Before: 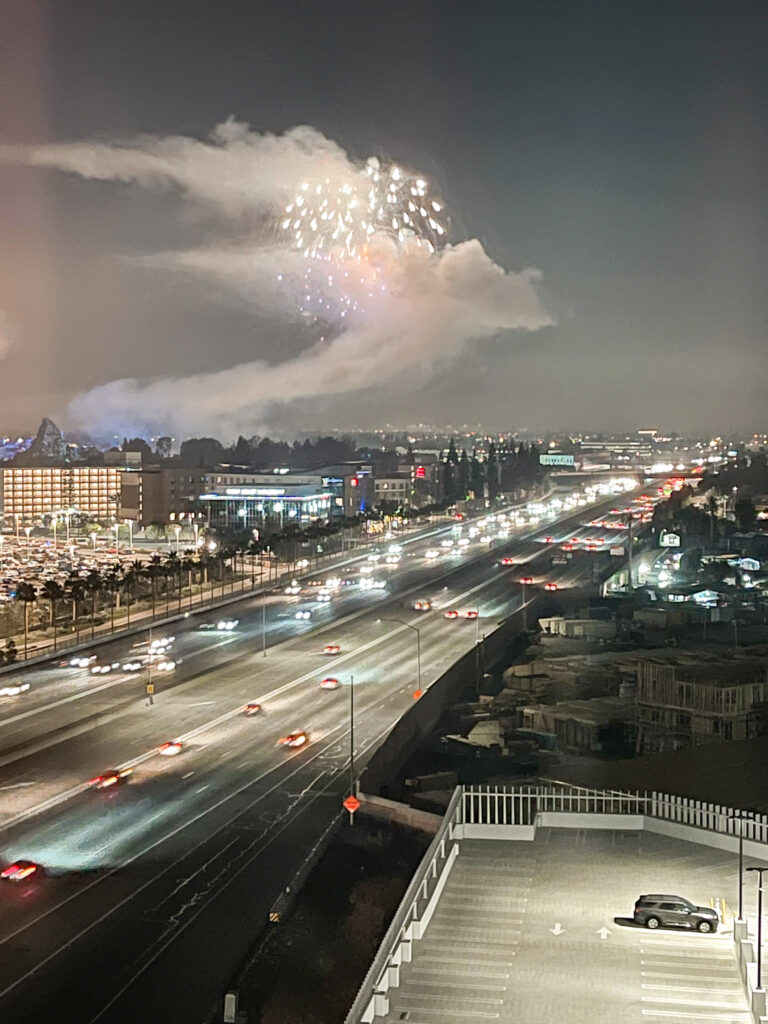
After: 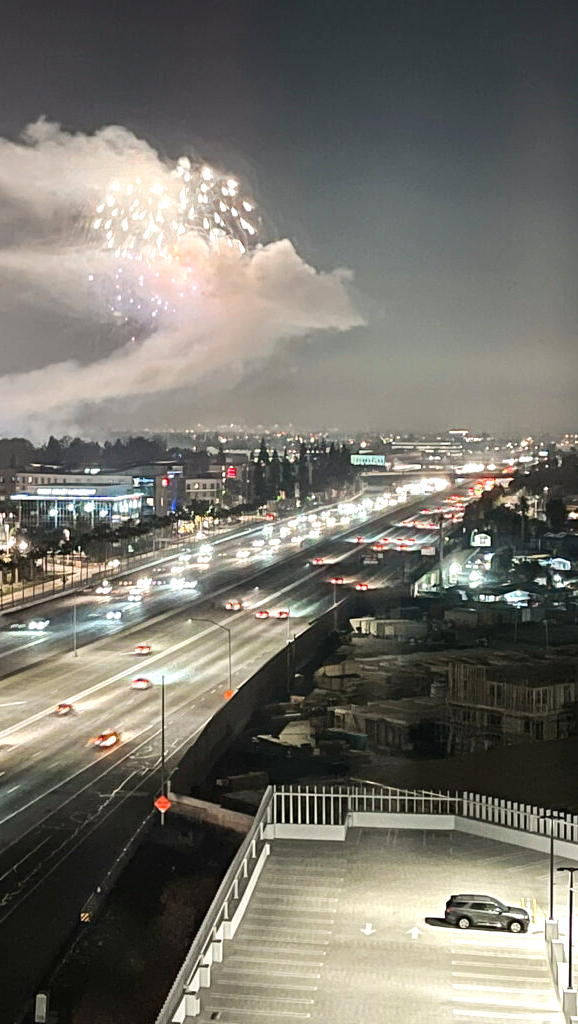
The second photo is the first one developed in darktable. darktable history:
crop and rotate: left 24.624%
tone equalizer: -8 EV -0.433 EV, -7 EV -0.418 EV, -6 EV -0.368 EV, -5 EV -0.244 EV, -3 EV 0.242 EV, -2 EV 0.327 EV, -1 EV 0.372 EV, +0 EV 0.439 EV, edges refinement/feathering 500, mask exposure compensation -1.26 EV, preserve details no
